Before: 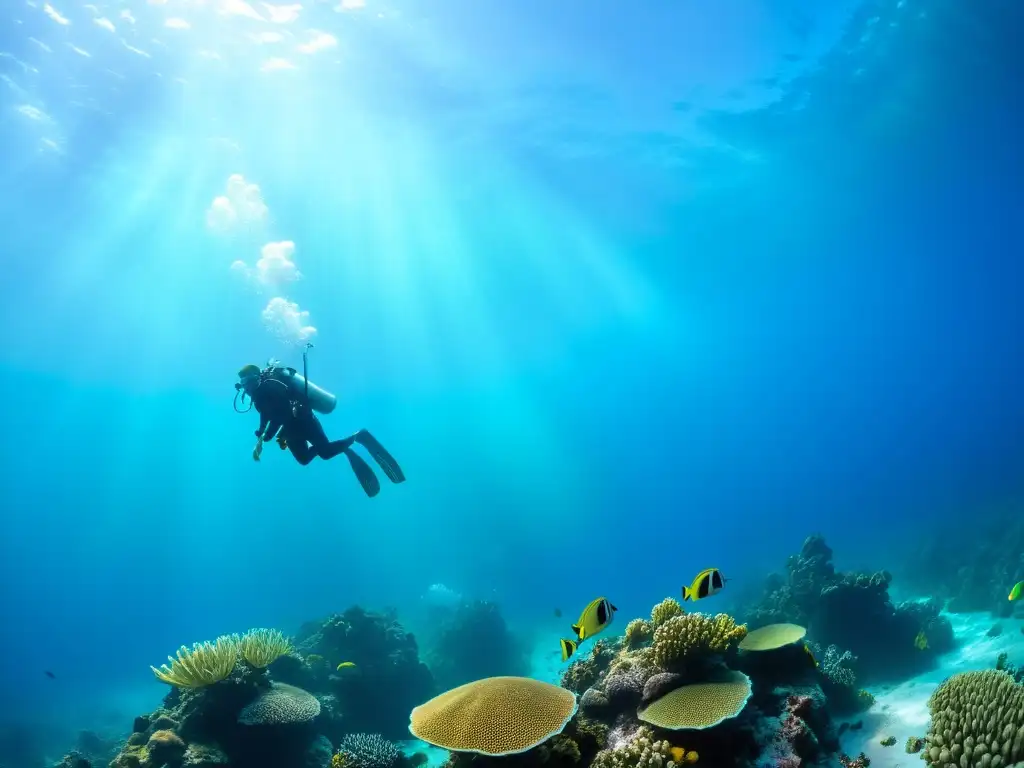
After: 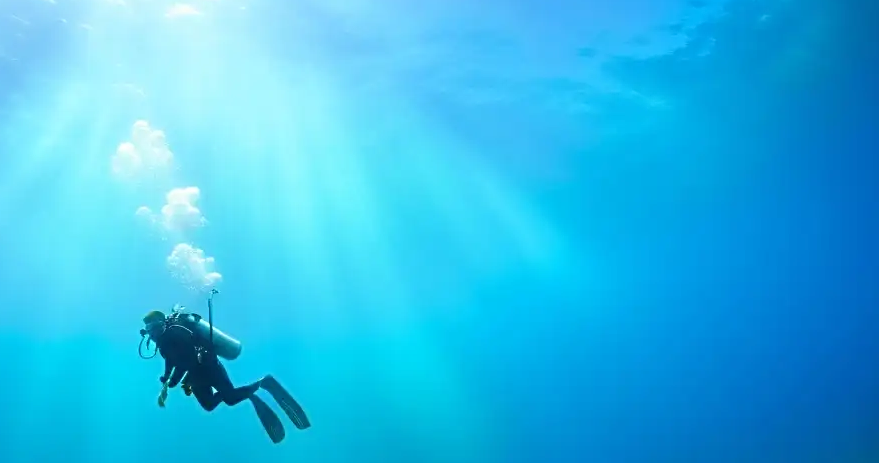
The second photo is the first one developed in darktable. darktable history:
crop and rotate: left 9.282%, top 7.101%, right 4.796%, bottom 32.557%
sharpen: radius 2.508, amount 0.323
